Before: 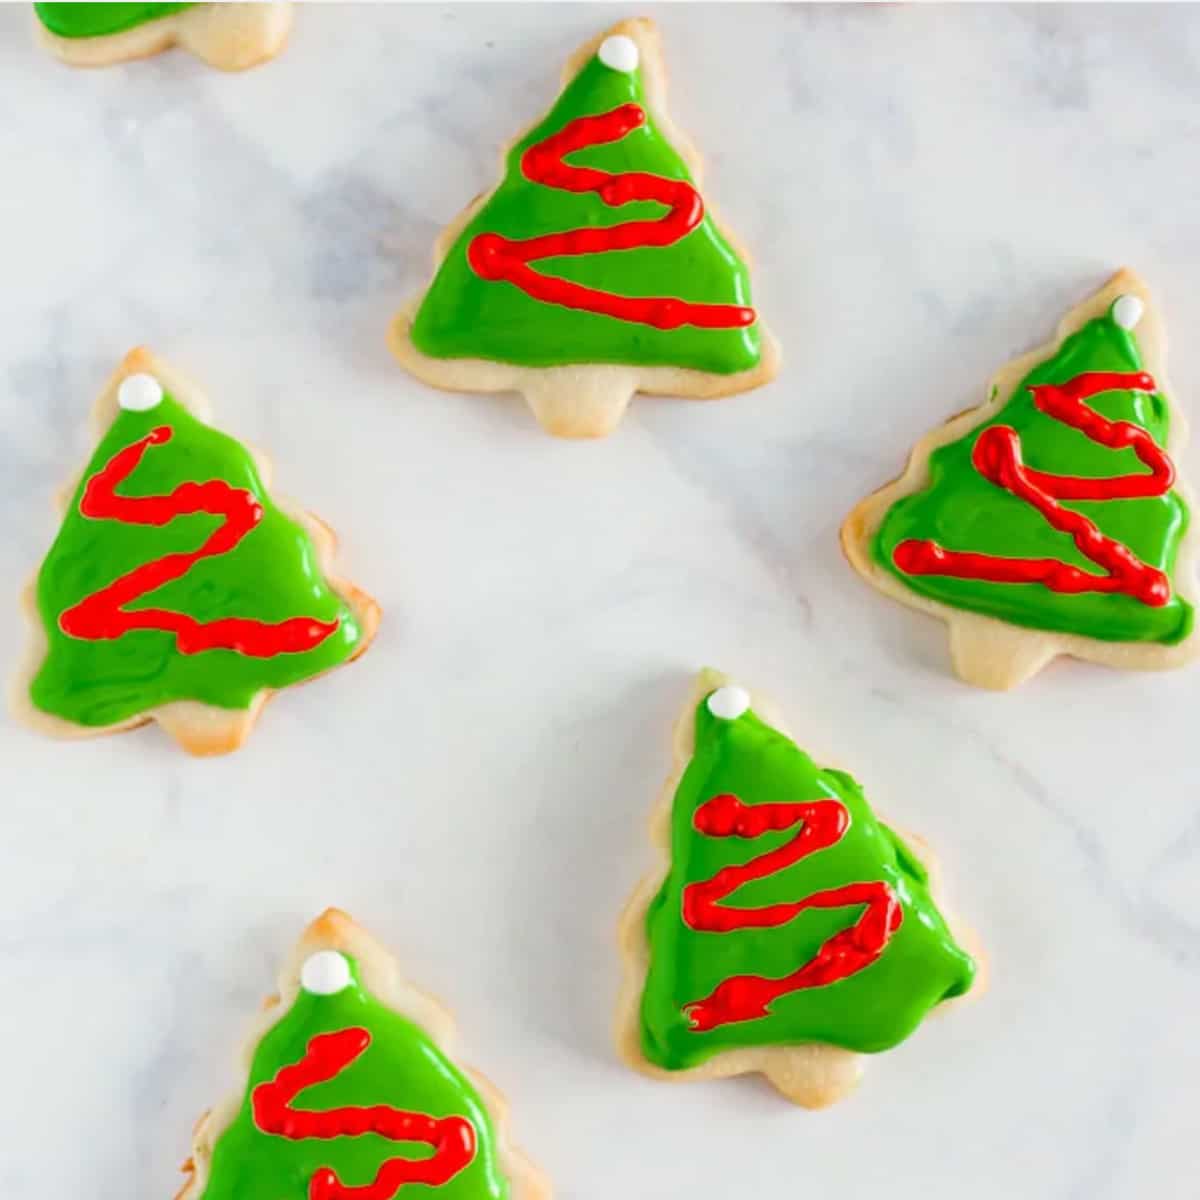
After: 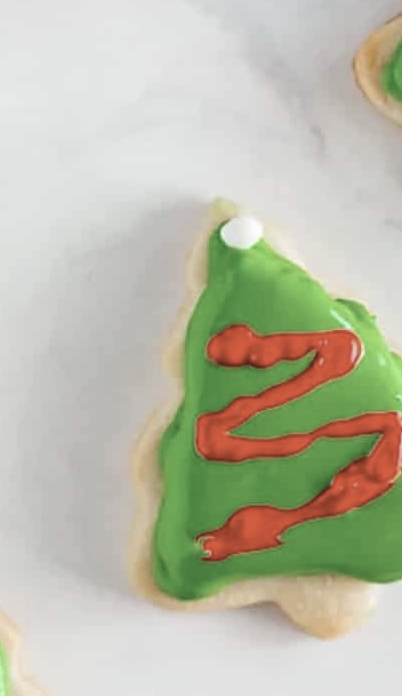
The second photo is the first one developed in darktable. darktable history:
crop: left 40.641%, top 39.205%, right 25.856%, bottom 2.732%
color correction: highlights b* 0.02, saturation 0.571
